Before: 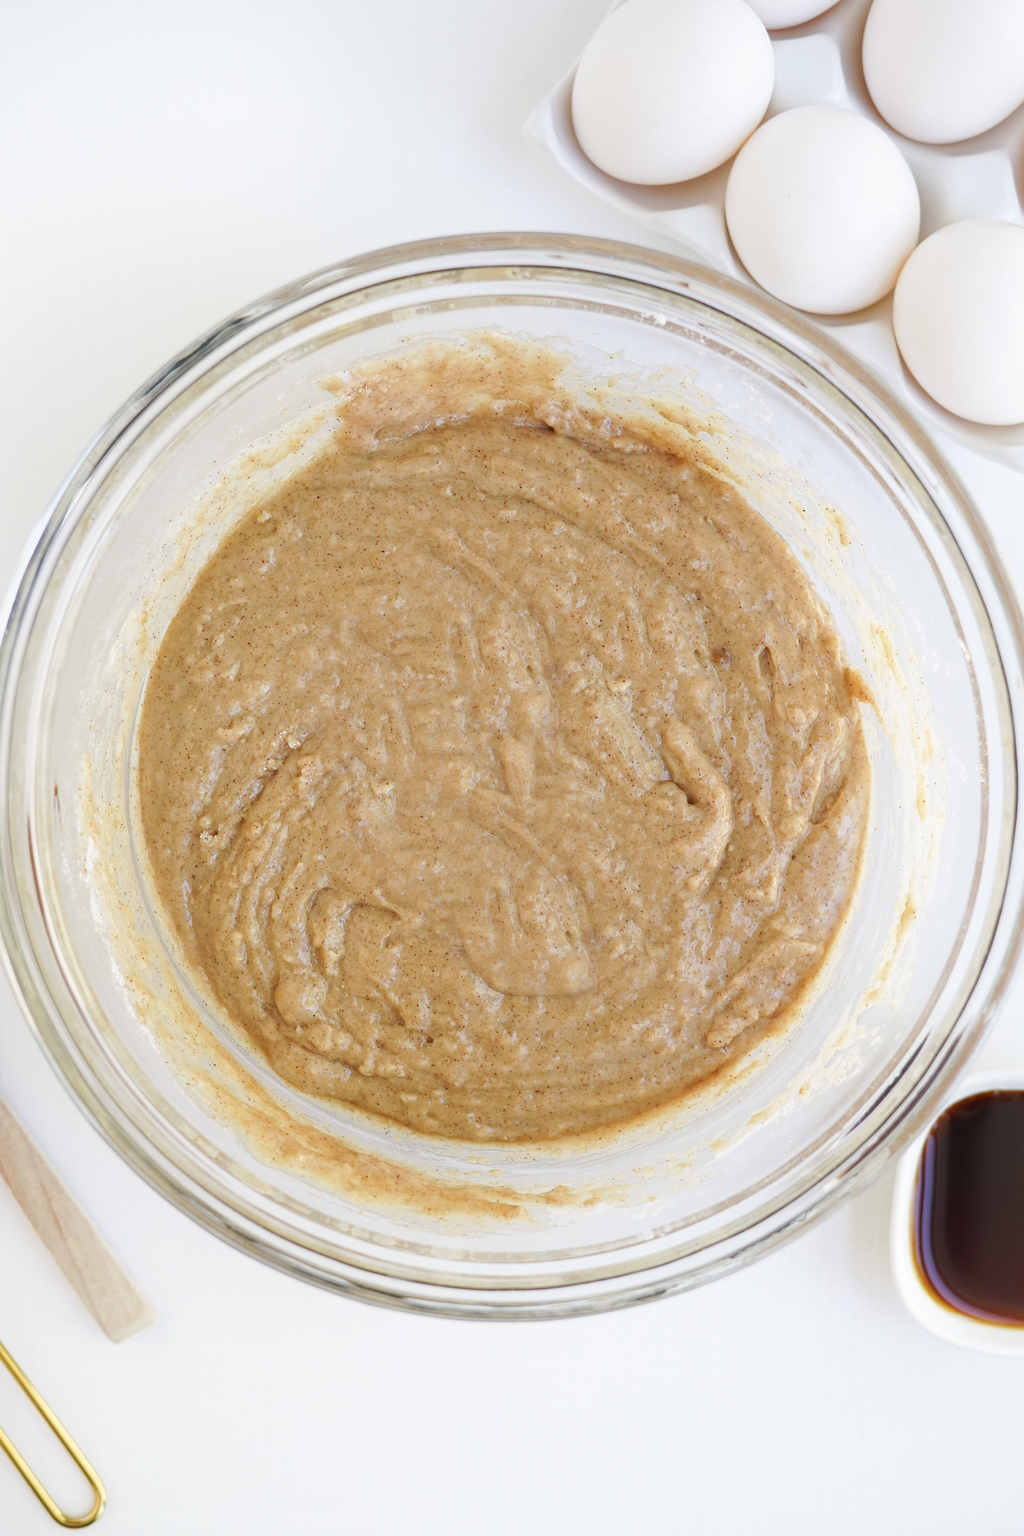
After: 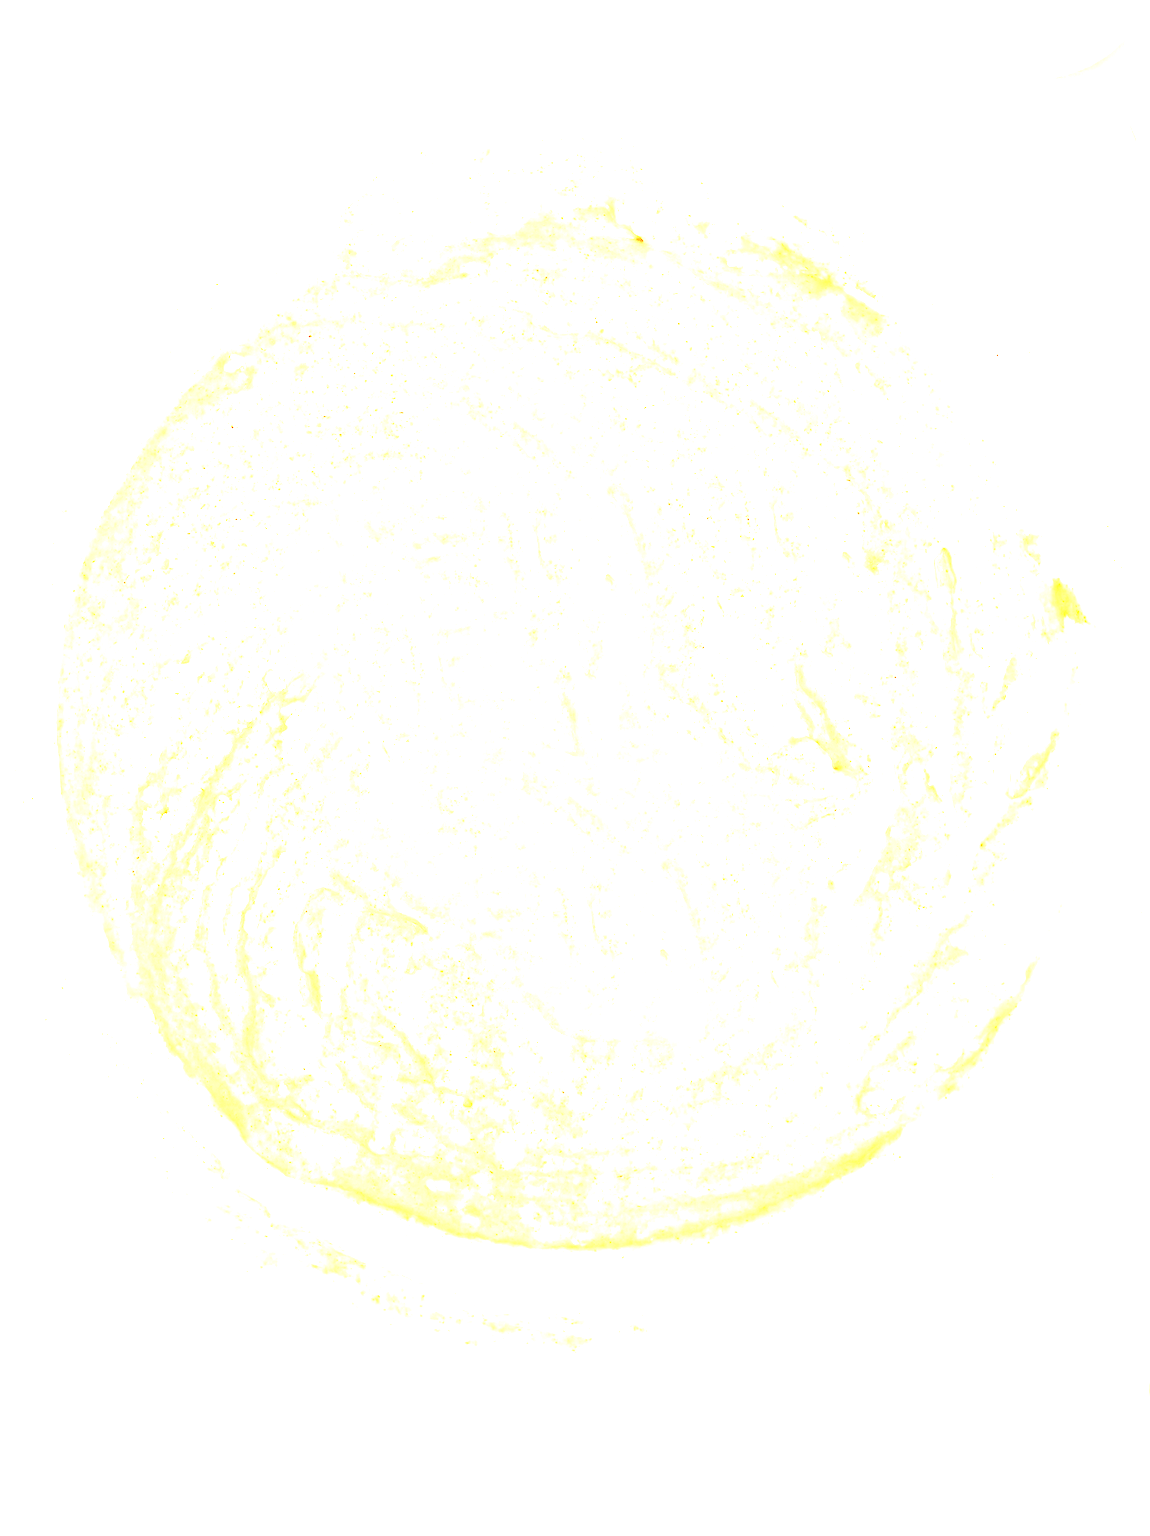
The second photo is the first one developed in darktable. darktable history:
exposure: black level correction 0, exposure 4 EV, compensate exposure bias true, compensate highlight preservation false
crop: left 9.712%, top 16.928%, right 10.845%, bottom 12.332%
local contrast: highlights 60%, shadows 60%, detail 160%
color correction: highlights a* 2.72, highlights b* 22.8
